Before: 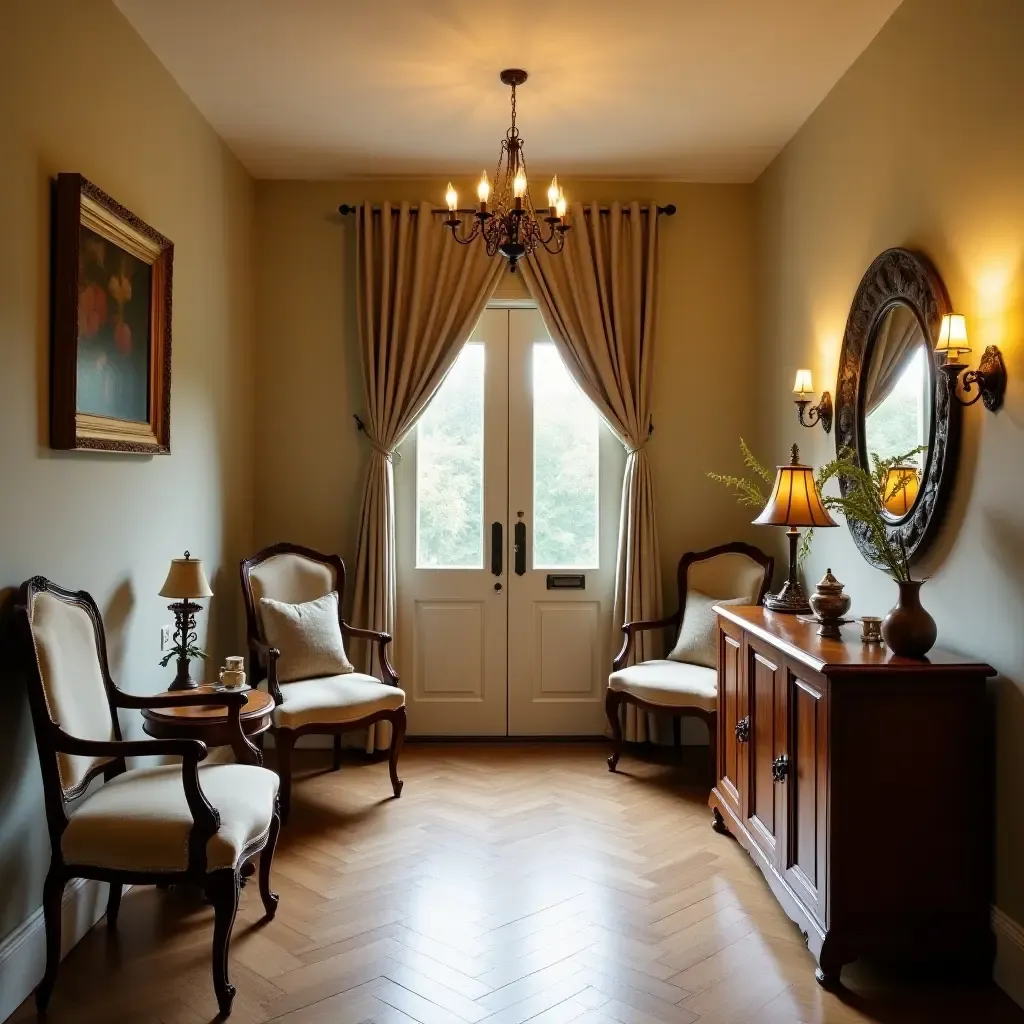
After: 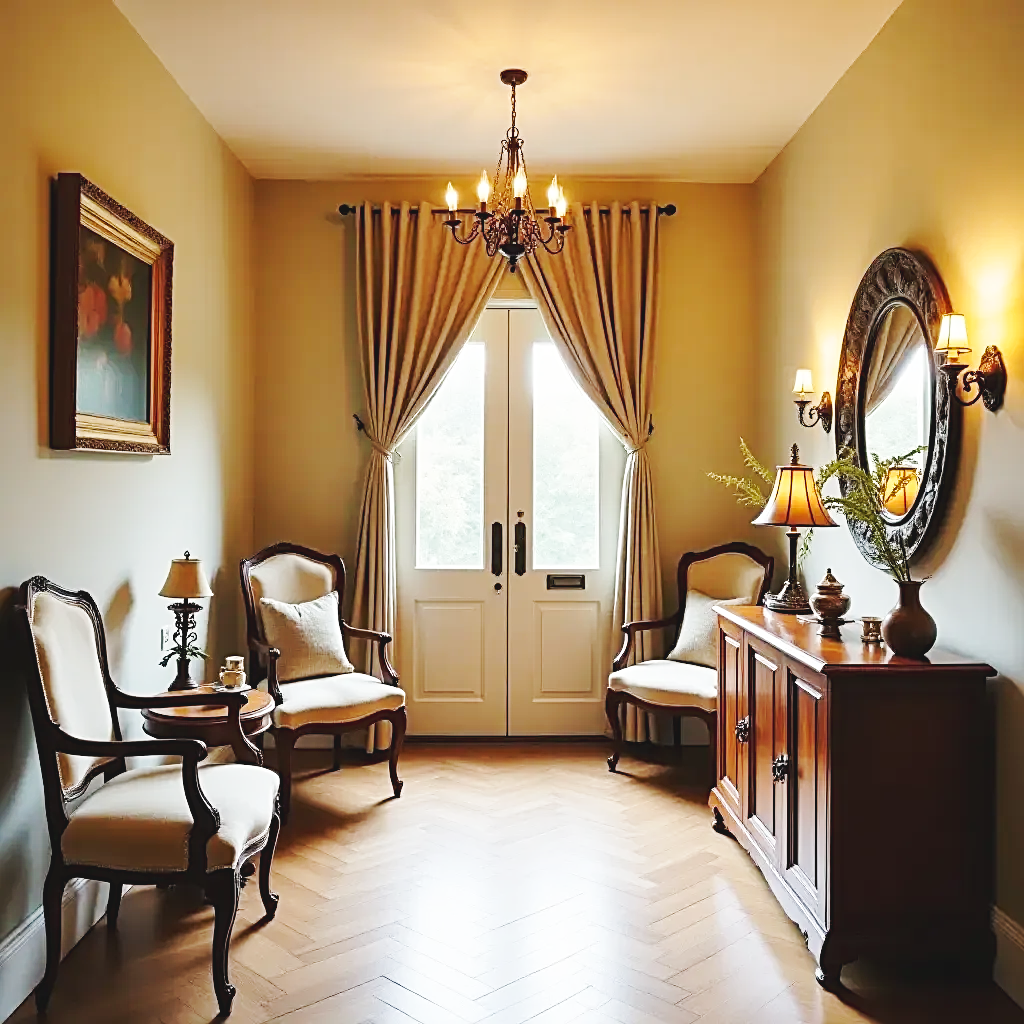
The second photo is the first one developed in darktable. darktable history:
sharpen: radius 2.536, amount 0.62
exposure: compensate highlight preservation false
base curve: curves: ch0 [(0, 0.007) (0.028, 0.063) (0.121, 0.311) (0.46, 0.743) (0.859, 0.957) (1, 1)], preserve colors none
